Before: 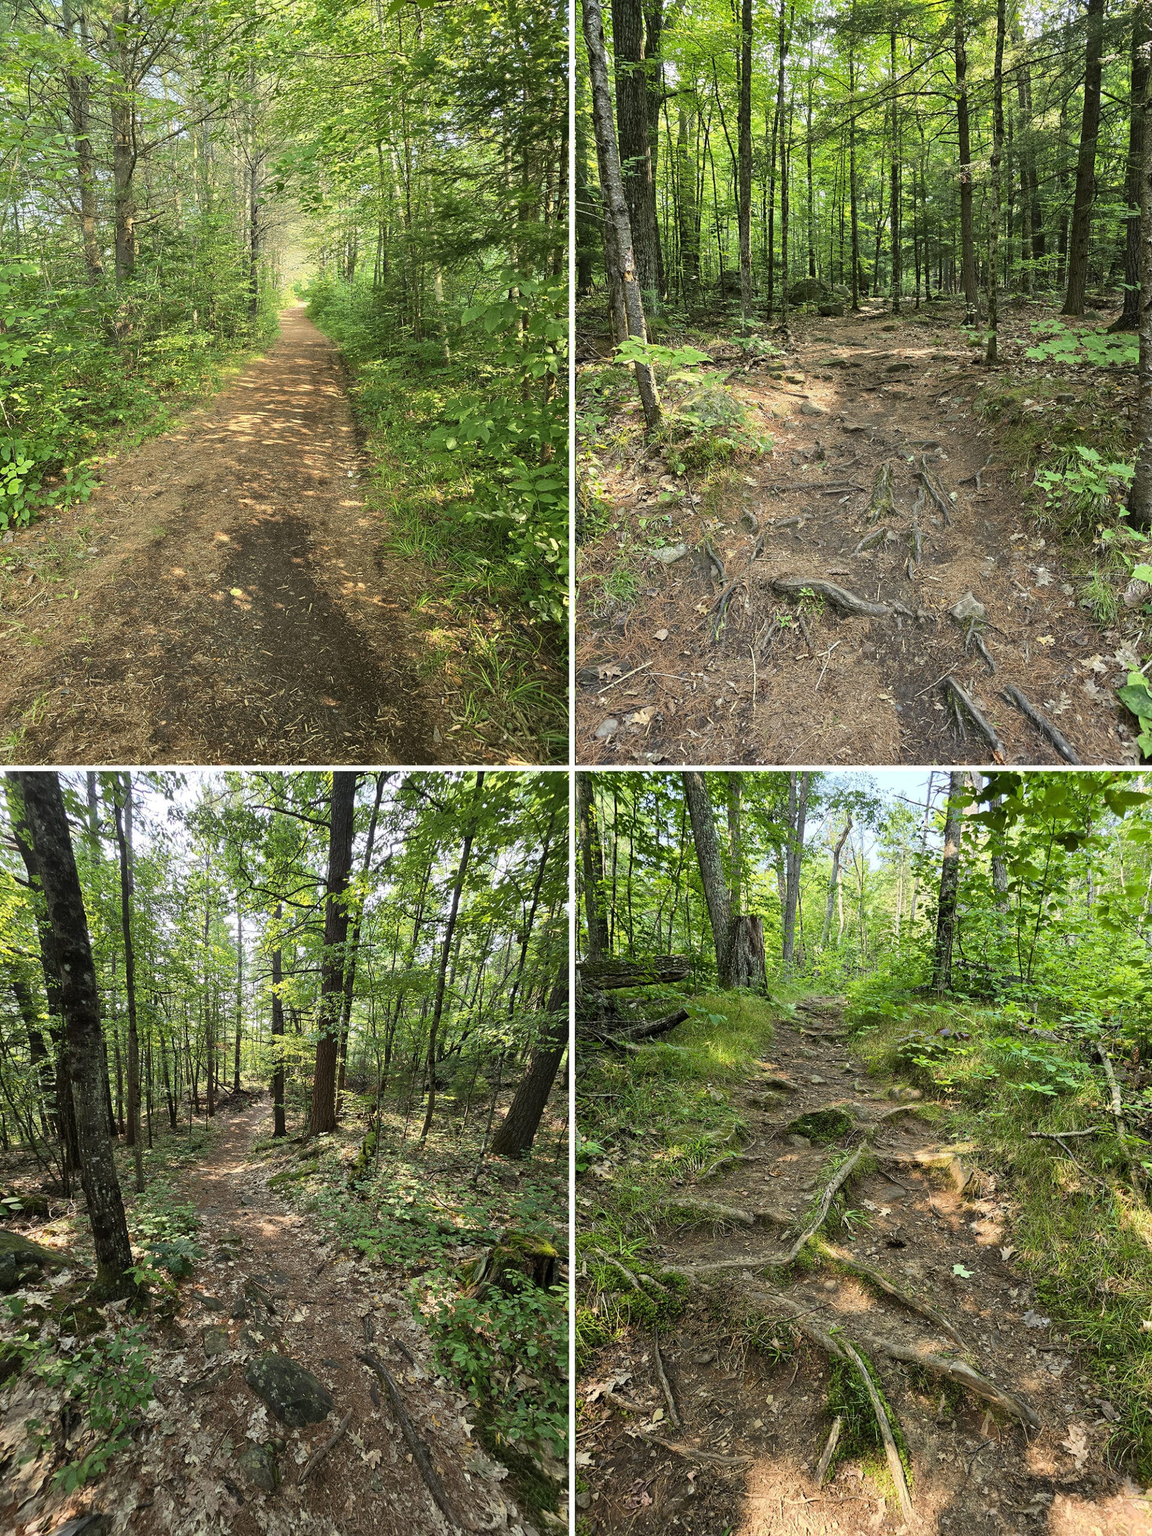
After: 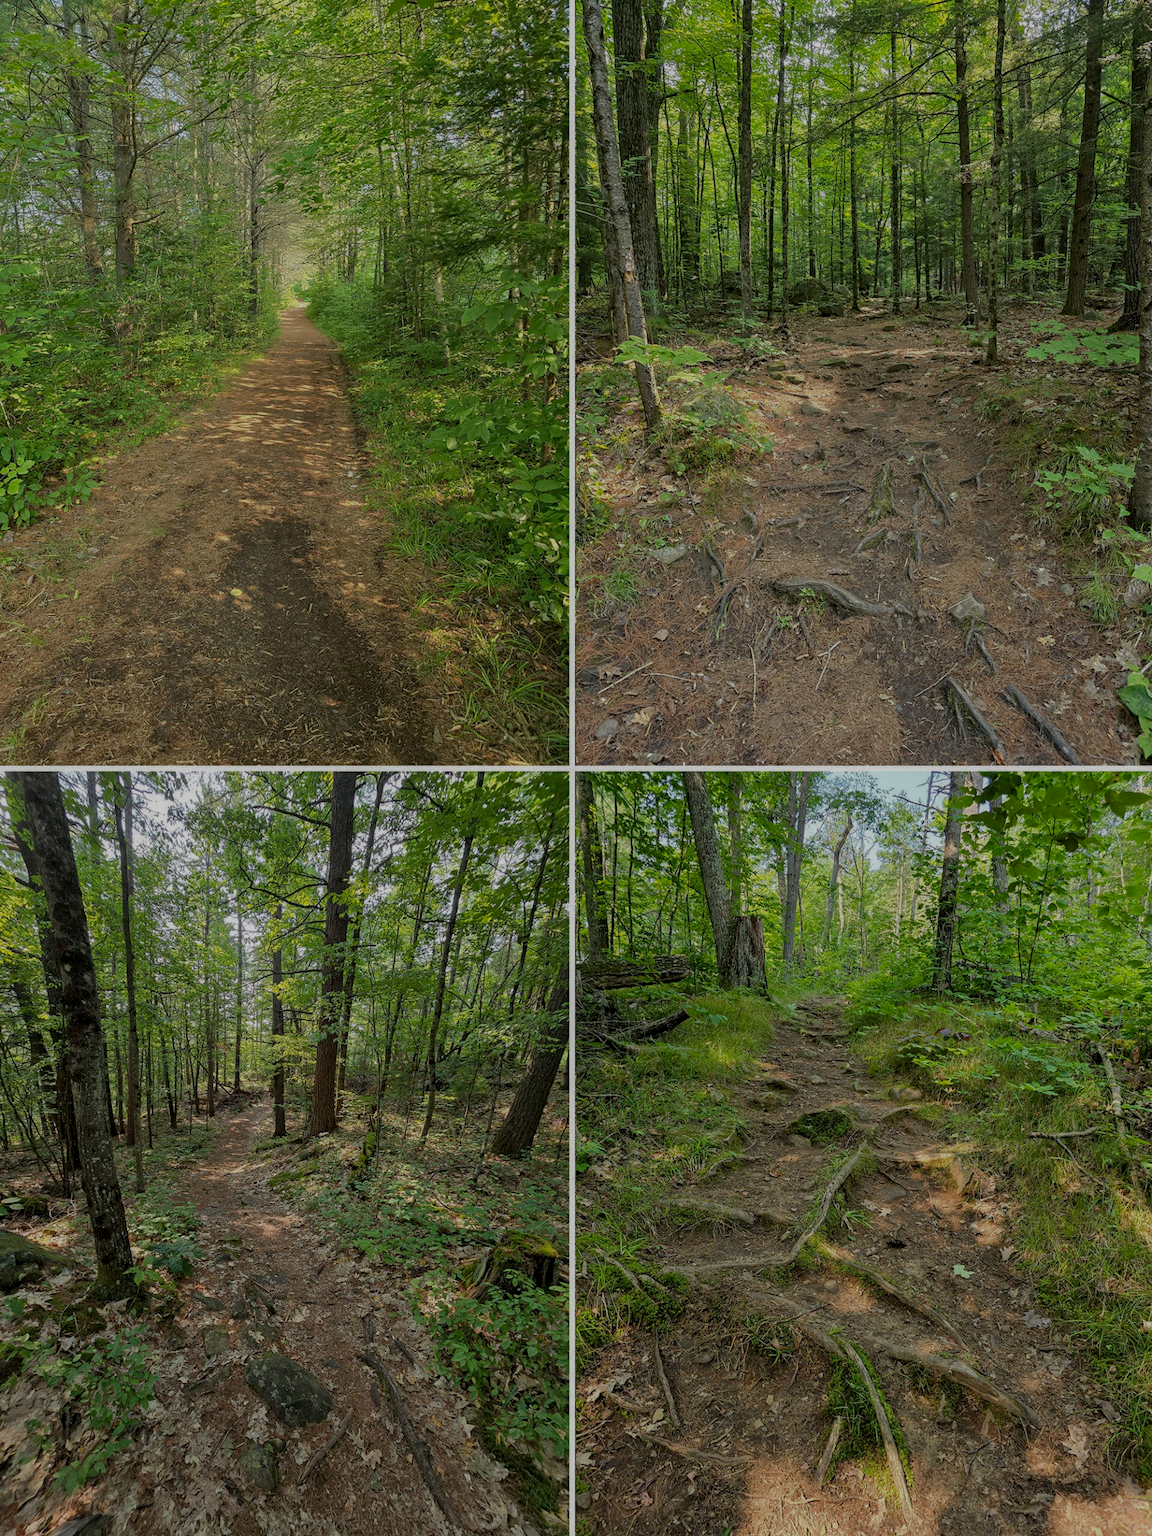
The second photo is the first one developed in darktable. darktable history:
local contrast: on, module defaults
tone equalizer: -8 EV 0.25 EV, -7 EV 0.417 EV, -6 EV 0.417 EV, -5 EV 0.25 EV, -3 EV -0.25 EV, -2 EV -0.417 EV, -1 EV -0.417 EV, +0 EV -0.25 EV, edges refinement/feathering 500, mask exposure compensation -1.57 EV, preserve details guided filter
exposure: compensate highlight preservation false
base curve: curves: ch0 [(0, 0) (0.841, 0.609) (1, 1)]
